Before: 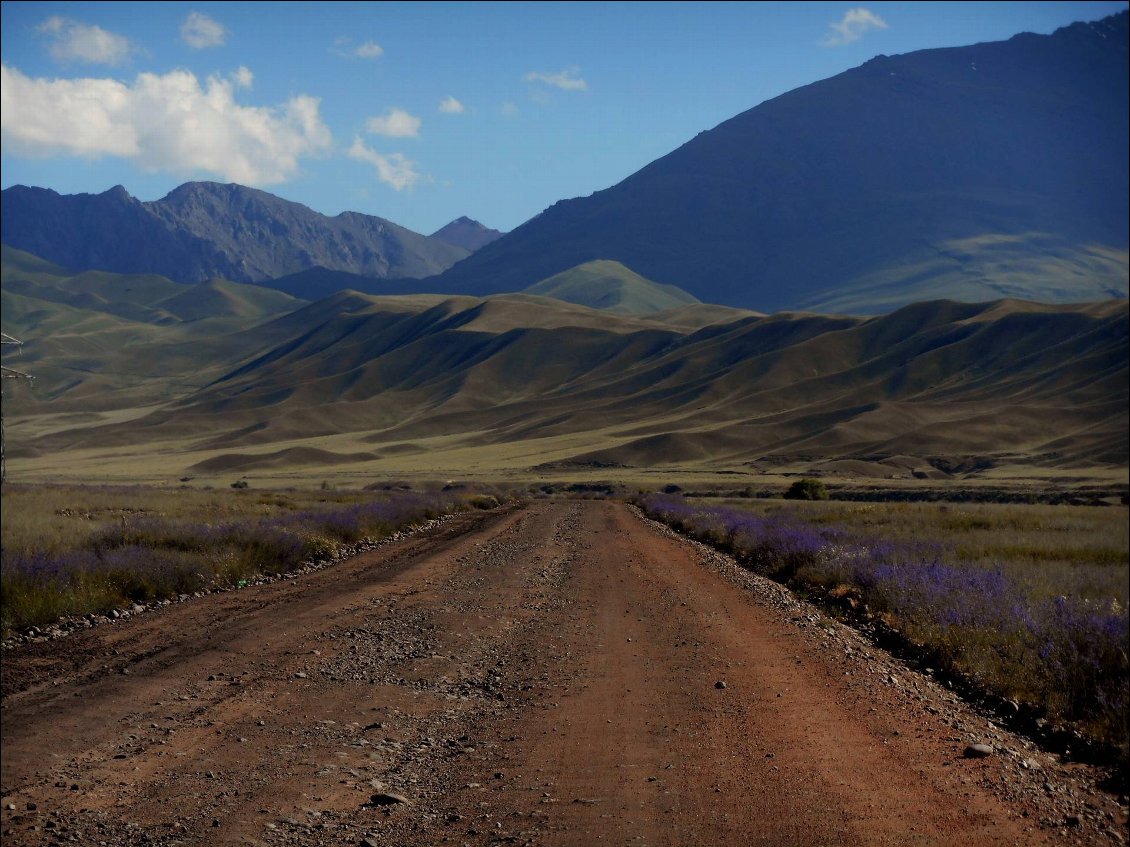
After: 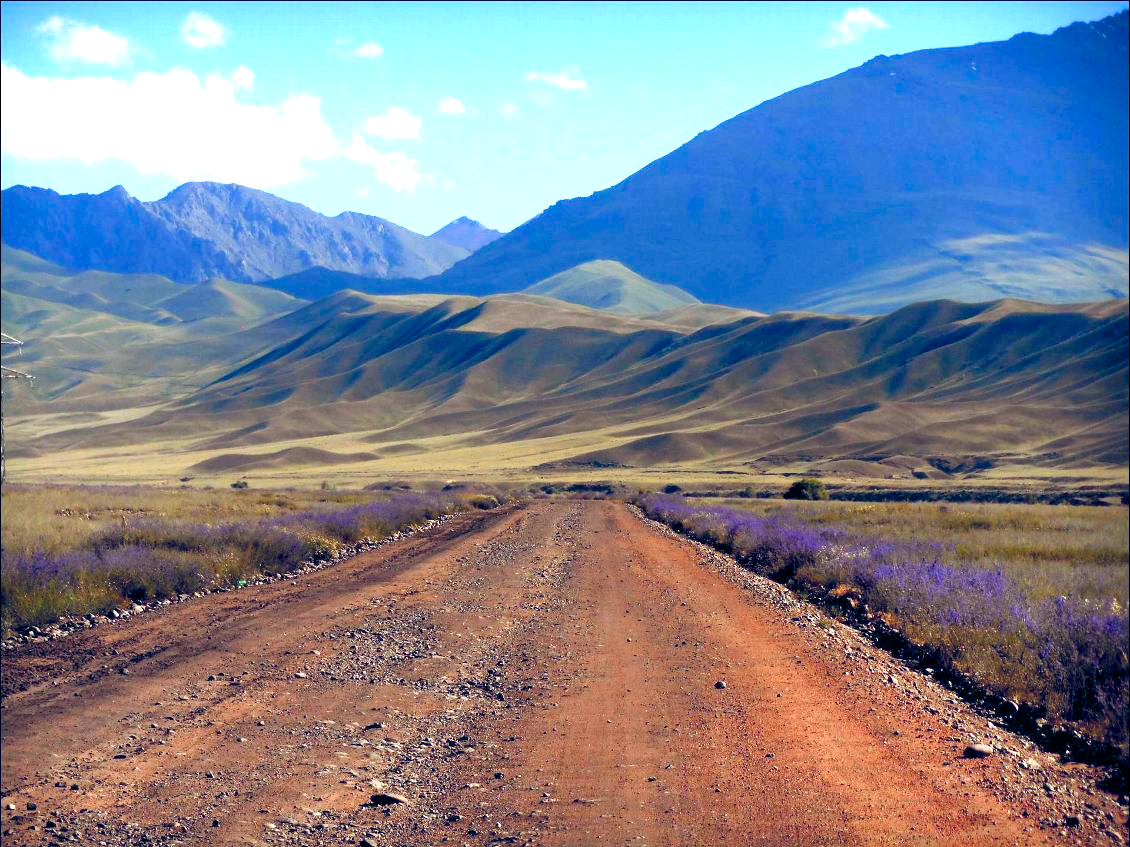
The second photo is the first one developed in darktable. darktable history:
exposure: black level correction 0, exposure 1.459 EV, compensate highlight preservation false
color balance rgb: global offset › chroma 0.245%, global offset › hue 255.83°, perceptual saturation grading › global saturation 20.627%, perceptual saturation grading › highlights -19.833%, perceptual saturation grading › shadows 29.264%, perceptual brilliance grading › global brilliance 9.783%, perceptual brilliance grading › shadows 15.576%
